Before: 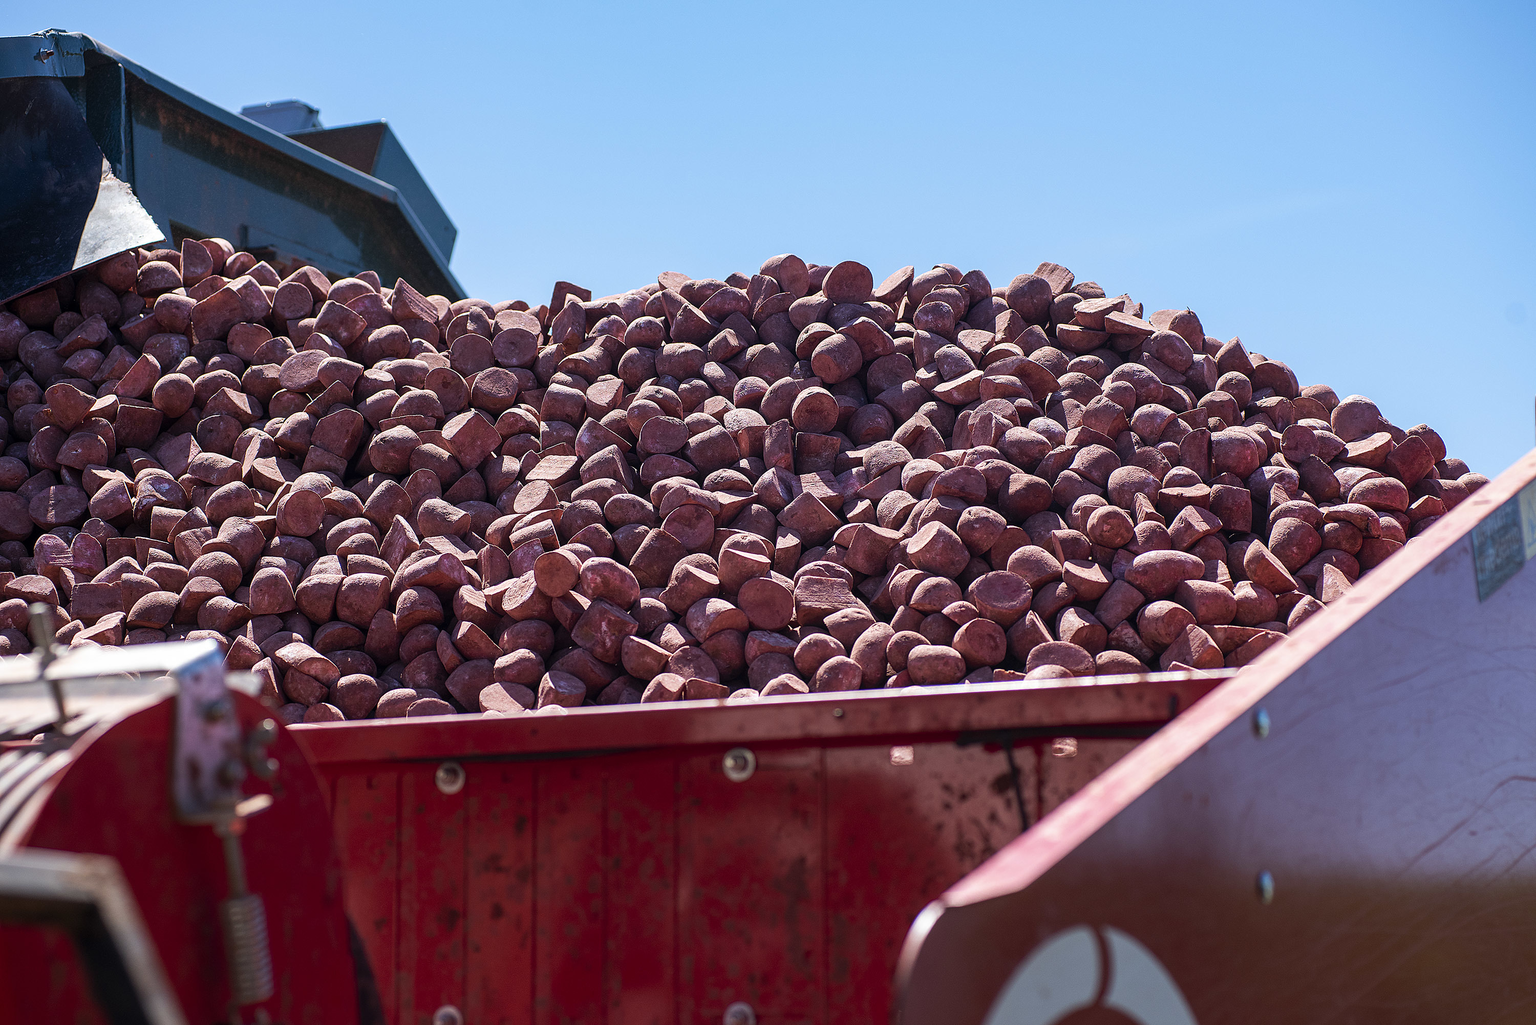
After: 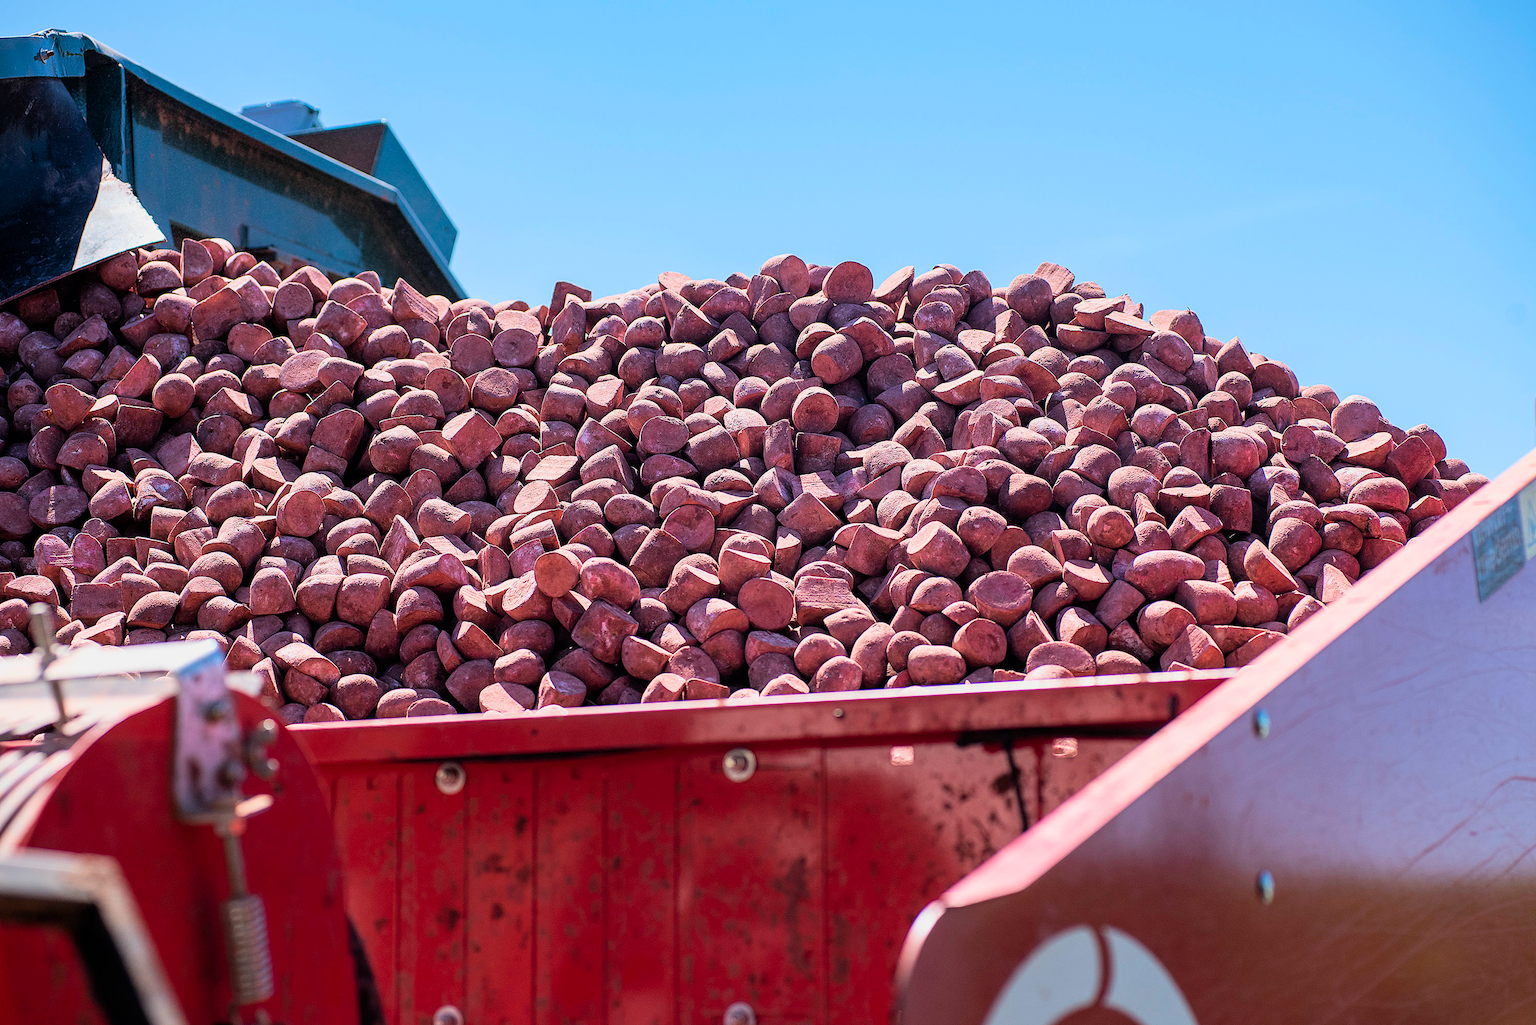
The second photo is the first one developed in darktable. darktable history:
exposure: exposure 1 EV, compensate highlight preservation false
filmic rgb: black relative exposure -7.65 EV, white relative exposure 4.56 EV, hardness 3.61, color science v6 (2022)
